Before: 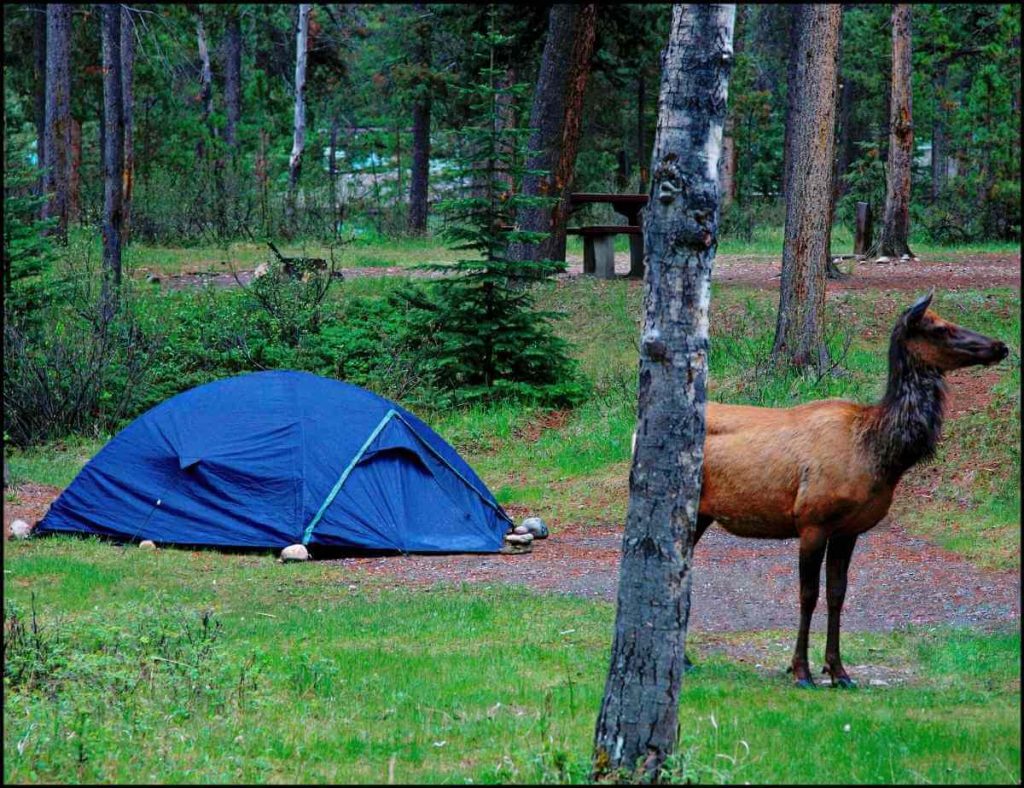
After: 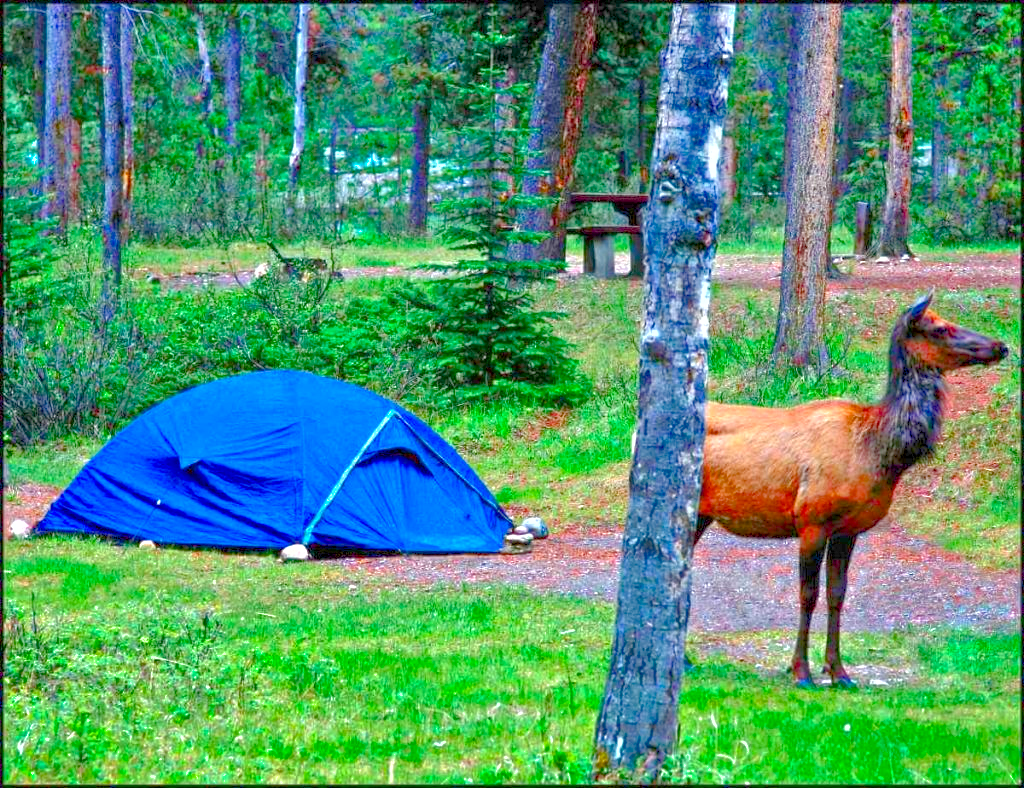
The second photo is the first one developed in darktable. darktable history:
color balance rgb: perceptual saturation grading › global saturation 20%, perceptual saturation grading › highlights -25%, perceptual saturation grading › shadows 50%
exposure: exposure 0.6 EV, compensate highlight preservation false
tone equalizer: -8 EV 2 EV, -7 EV 2 EV, -6 EV 2 EV, -5 EV 2 EV, -4 EV 2 EV, -3 EV 1.5 EV, -2 EV 1 EV, -1 EV 0.5 EV
shadows and highlights: on, module defaults
contrast brightness saturation: saturation 0.18
